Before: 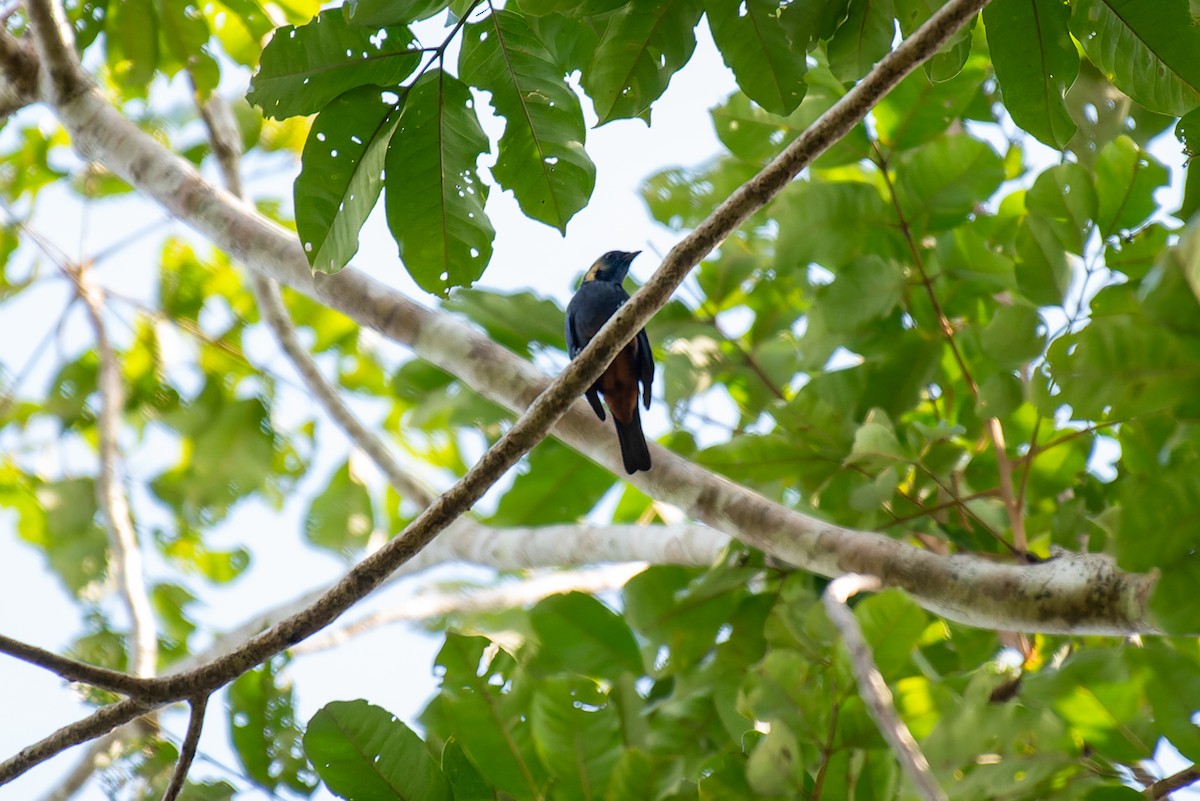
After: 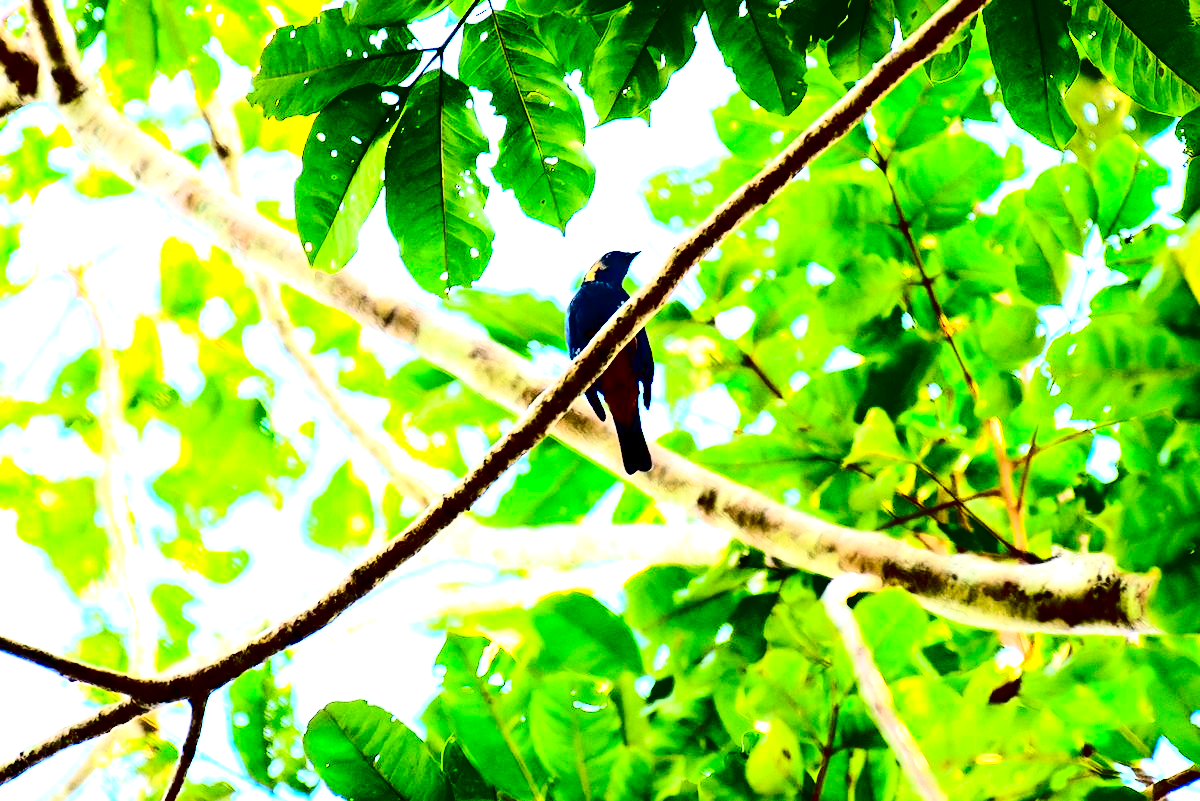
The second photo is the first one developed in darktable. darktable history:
exposure: black level correction 0, exposure 1.465 EV, compensate exposure bias true, compensate highlight preservation false
contrast brightness saturation: contrast 0.788, brightness -0.997, saturation 0.986
